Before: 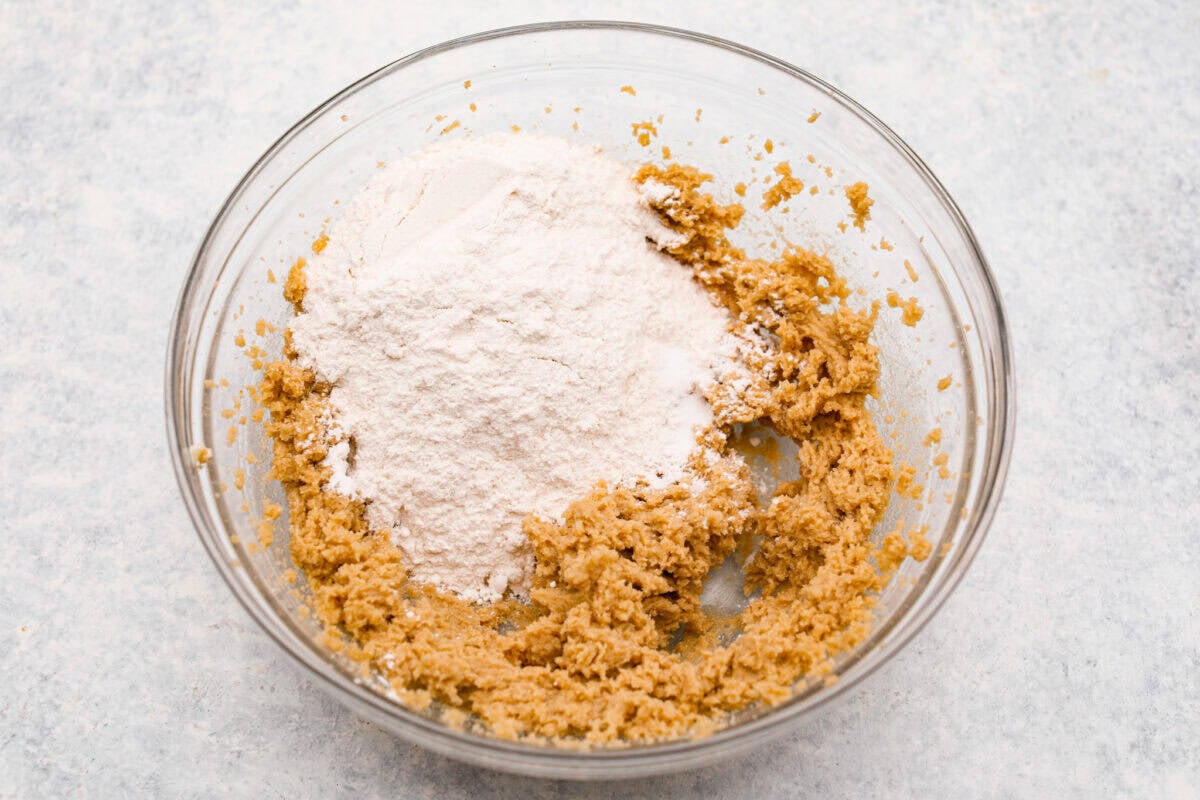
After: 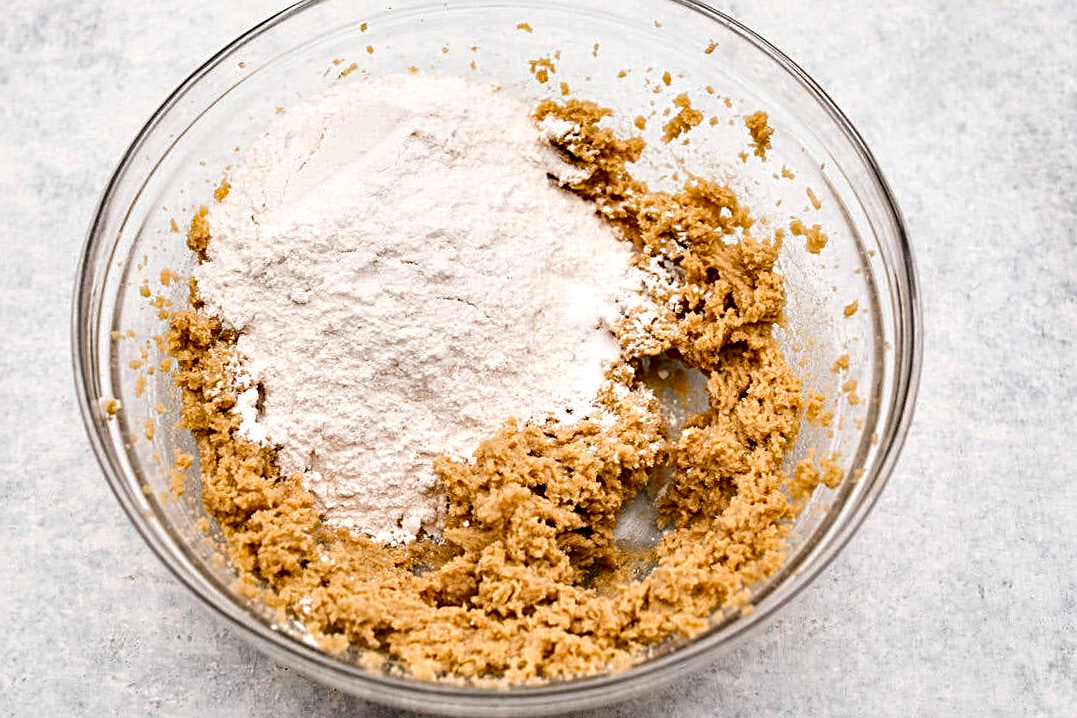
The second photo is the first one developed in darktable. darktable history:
tone equalizer: on, module defaults
contrast equalizer: y [[0.601, 0.6, 0.598, 0.598, 0.6, 0.601], [0.5 ×6], [0.5 ×6], [0 ×6], [0 ×6]]
crop and rotate: angle 1.96°, left 5.673%, top 5.673%
sharpen: on, module defaults
